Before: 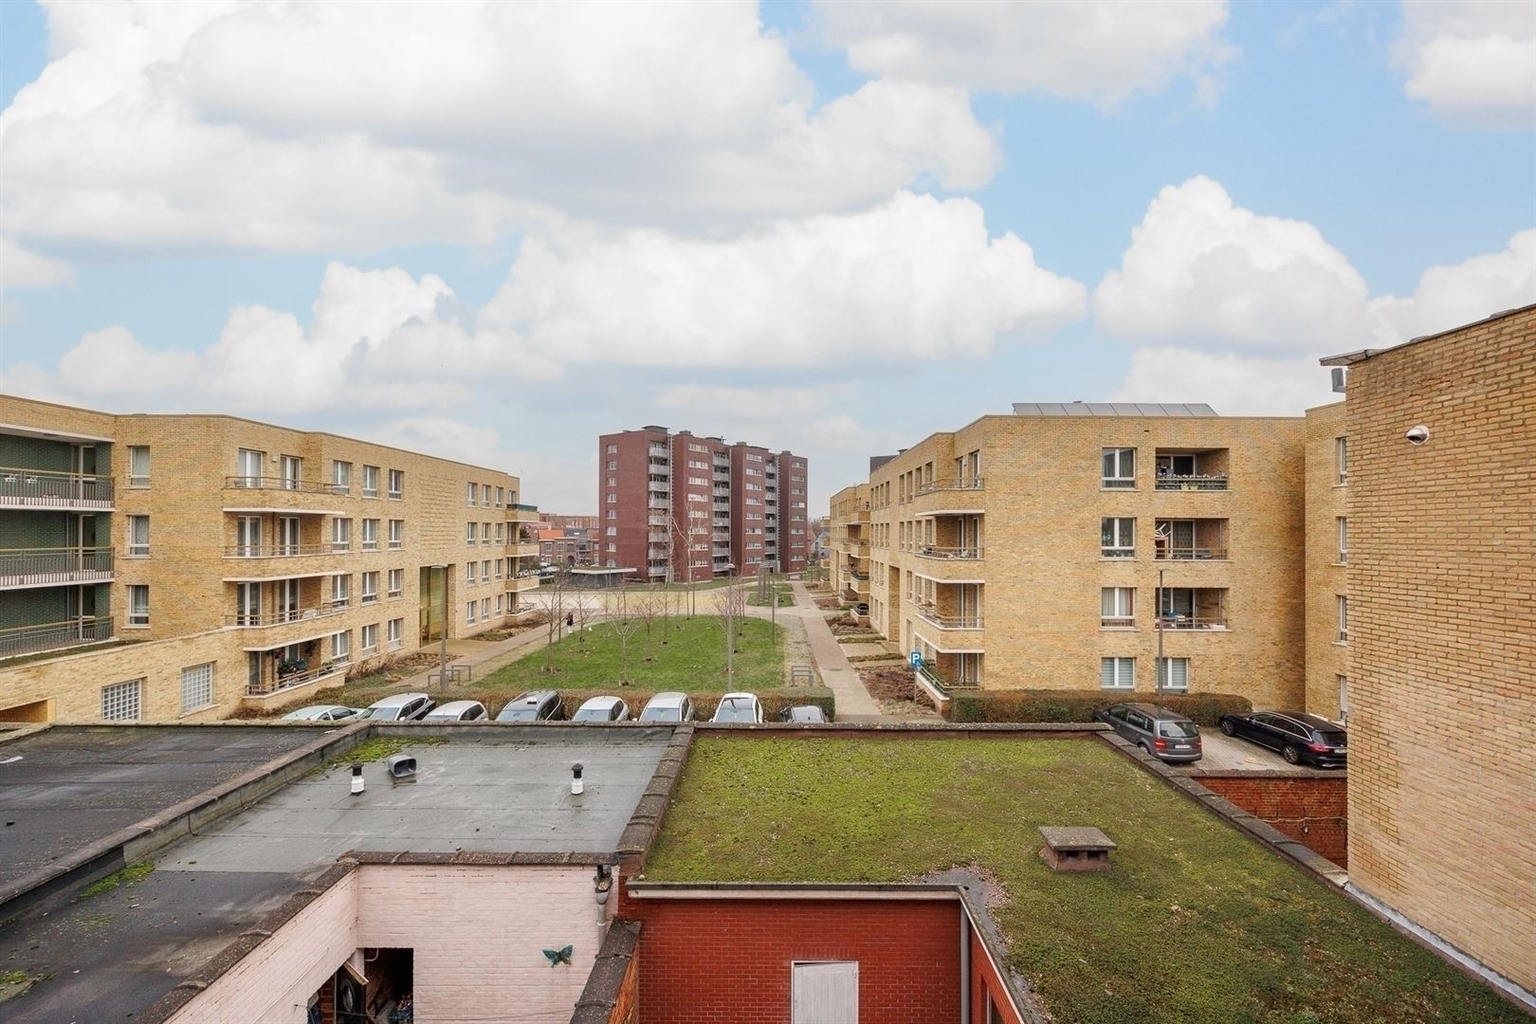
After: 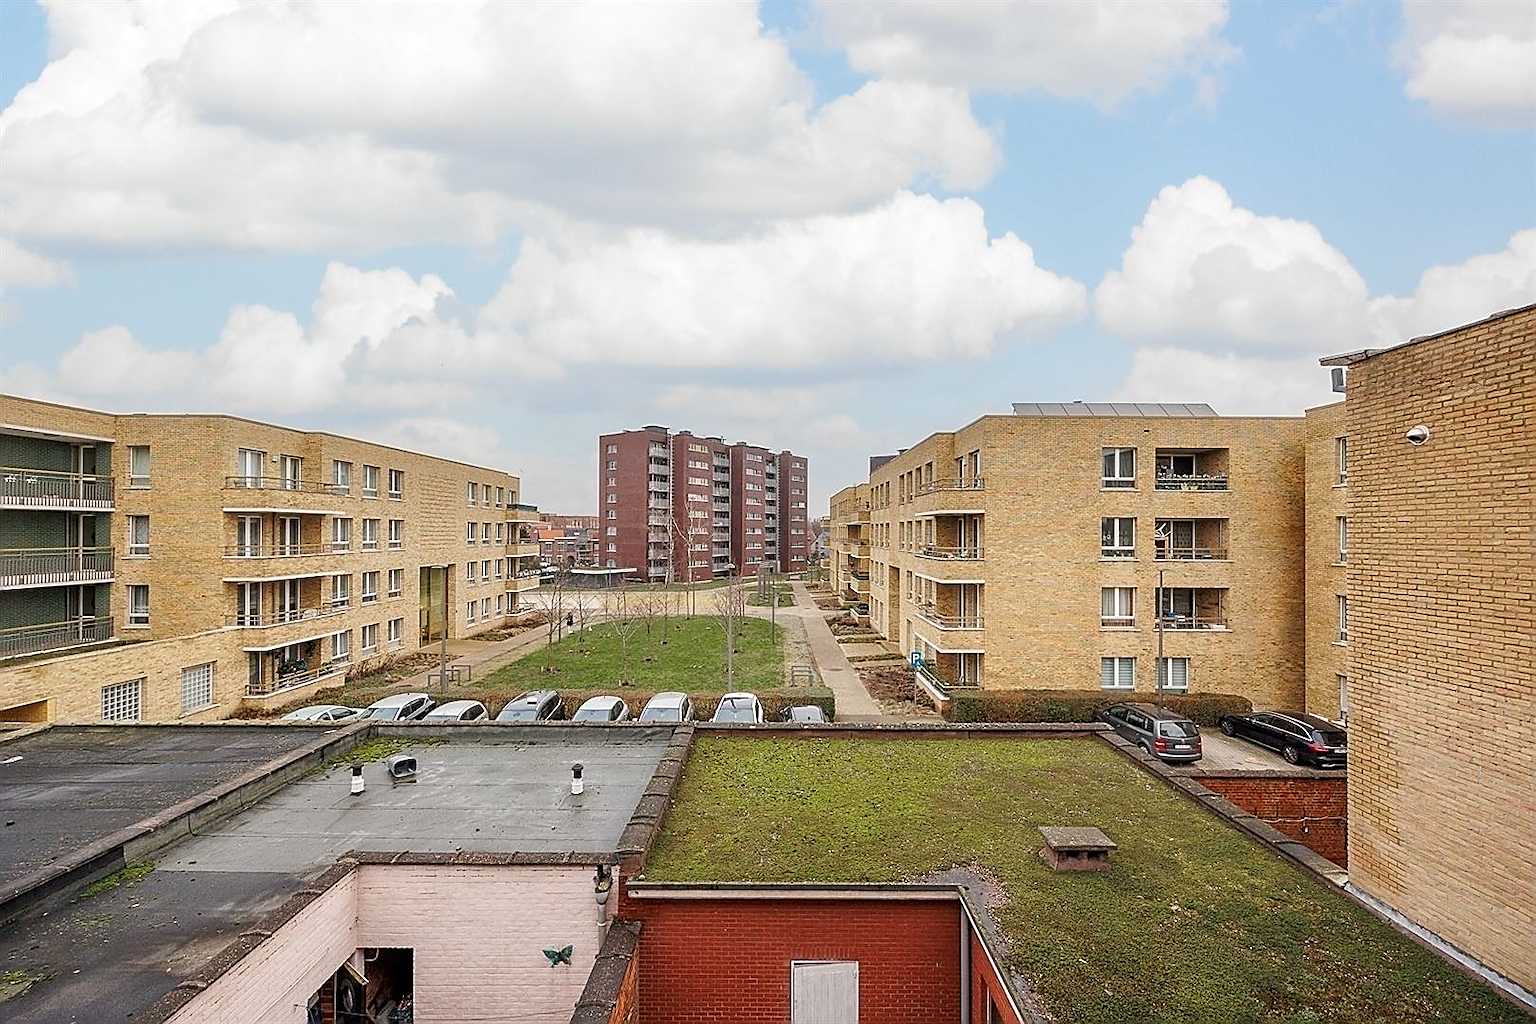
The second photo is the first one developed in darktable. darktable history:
color balance: on, module defaults
sharpen: radius 1.4, amount 1.25, threshold 0.7
local contrast: highlights 100%, shadows 100%, detail 120%, midtone range 0.2
